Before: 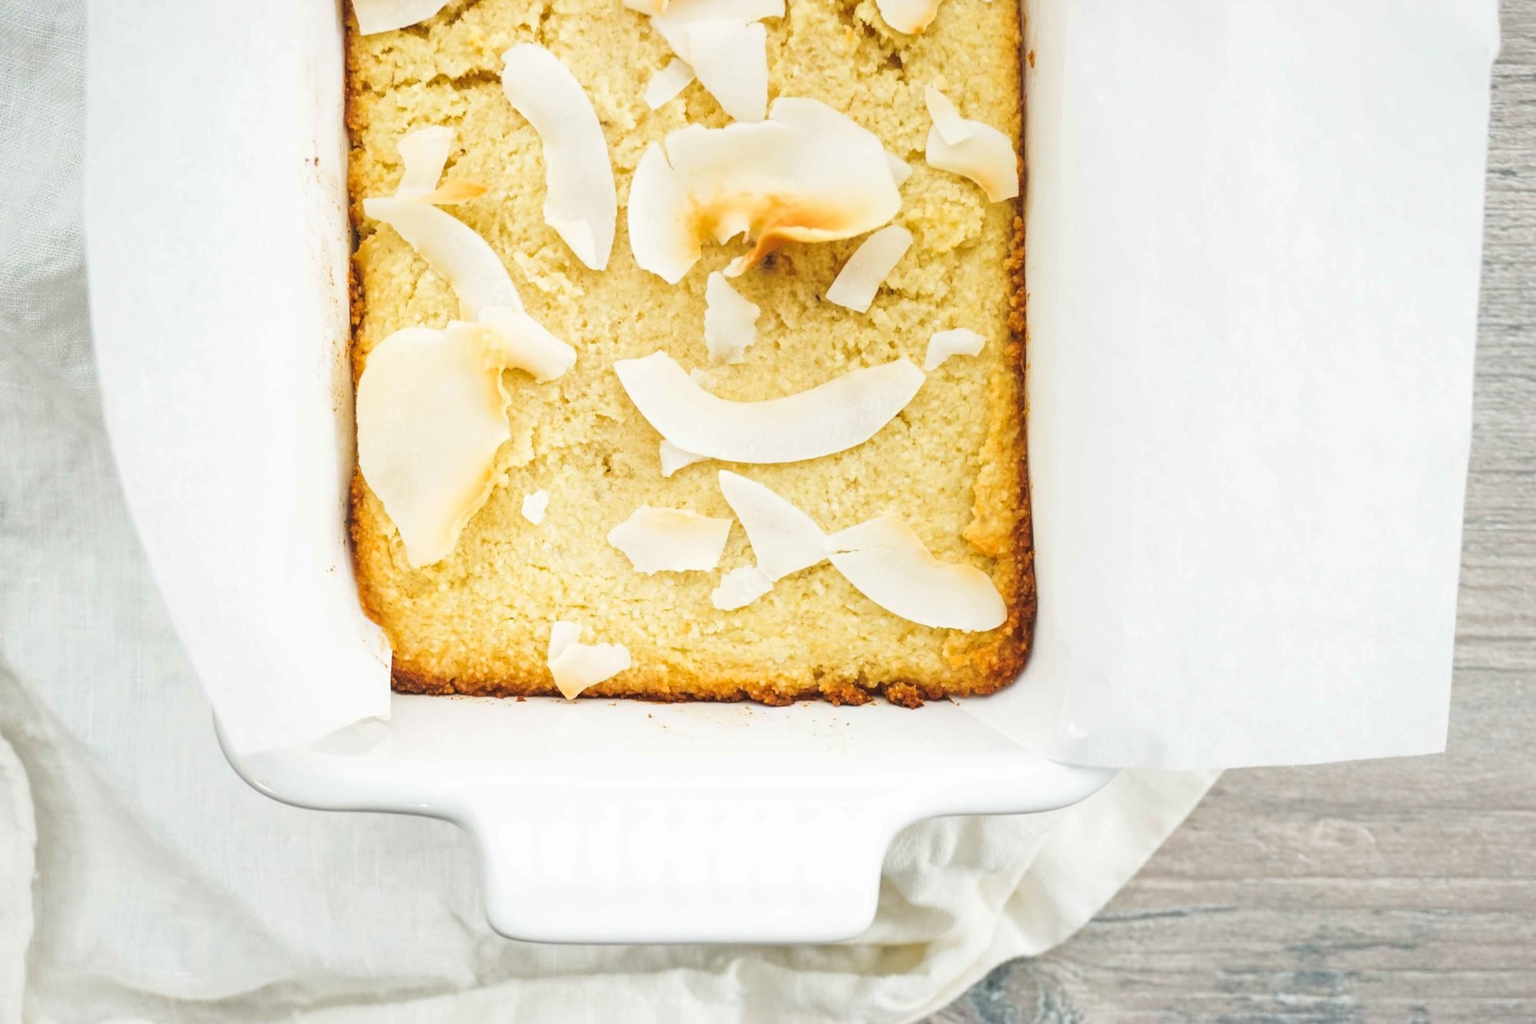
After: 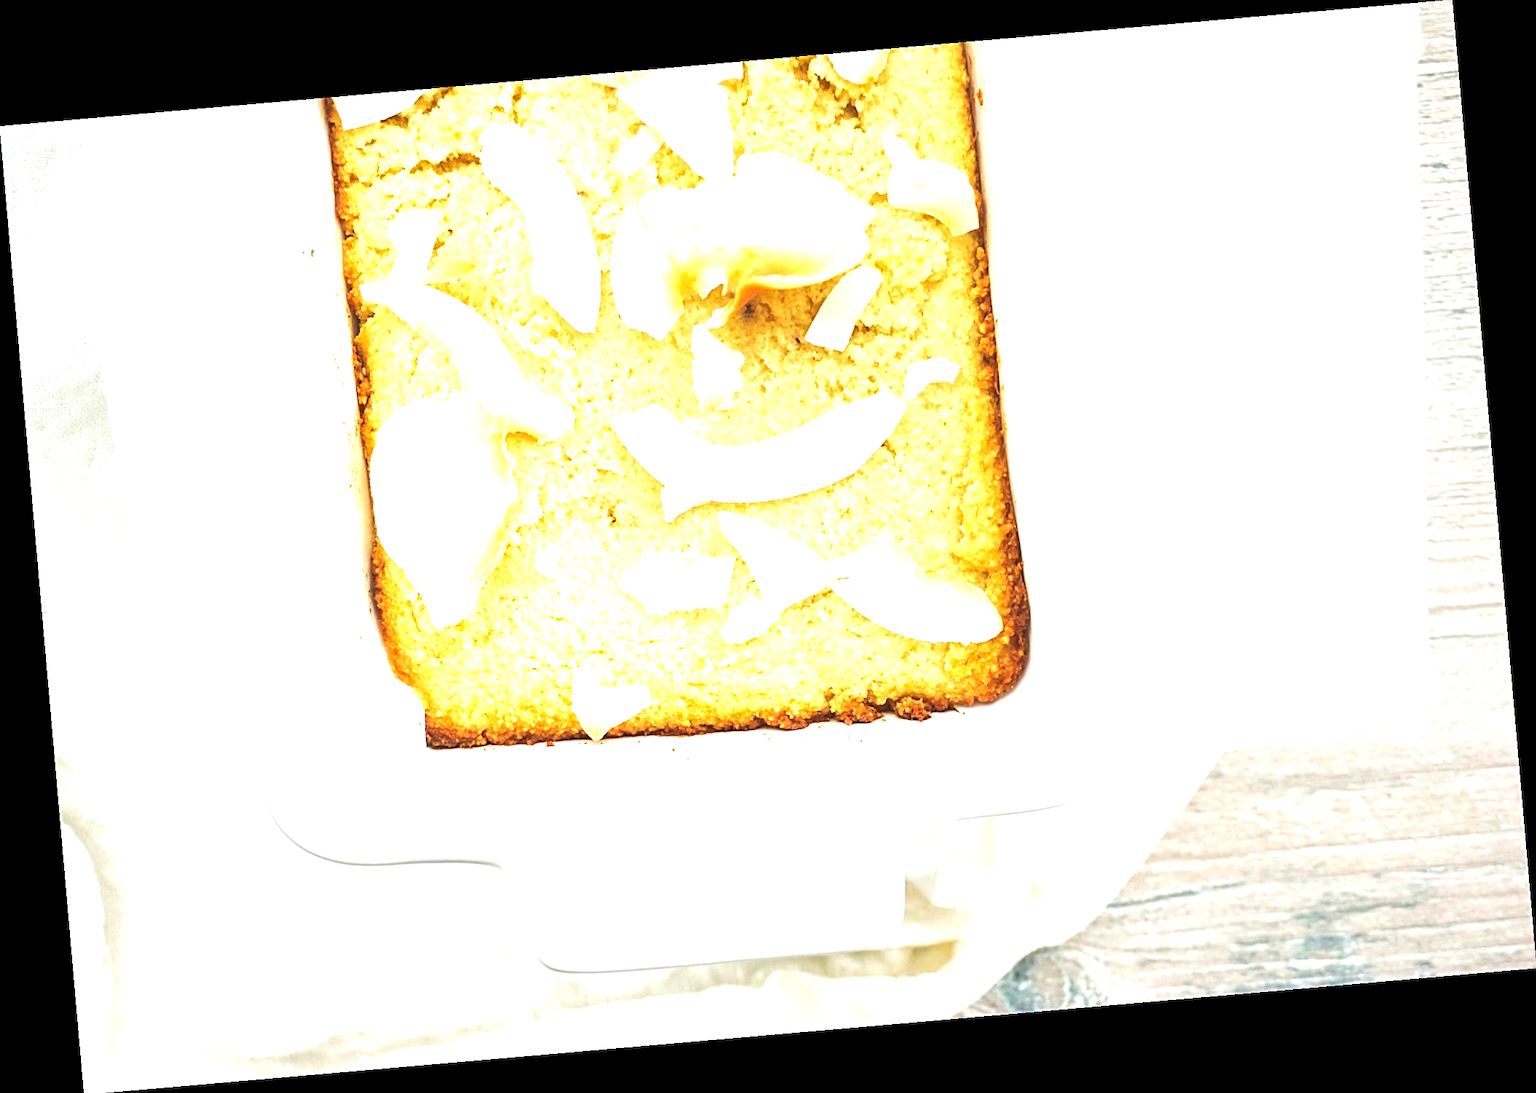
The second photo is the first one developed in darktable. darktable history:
exposure: exposure 0.999 EV, compensate highlight preservation false
rotate and perspective: rotation -4.98°, automatic cropping off
sharpen: amount 0.6
velvia: on, module defaults
